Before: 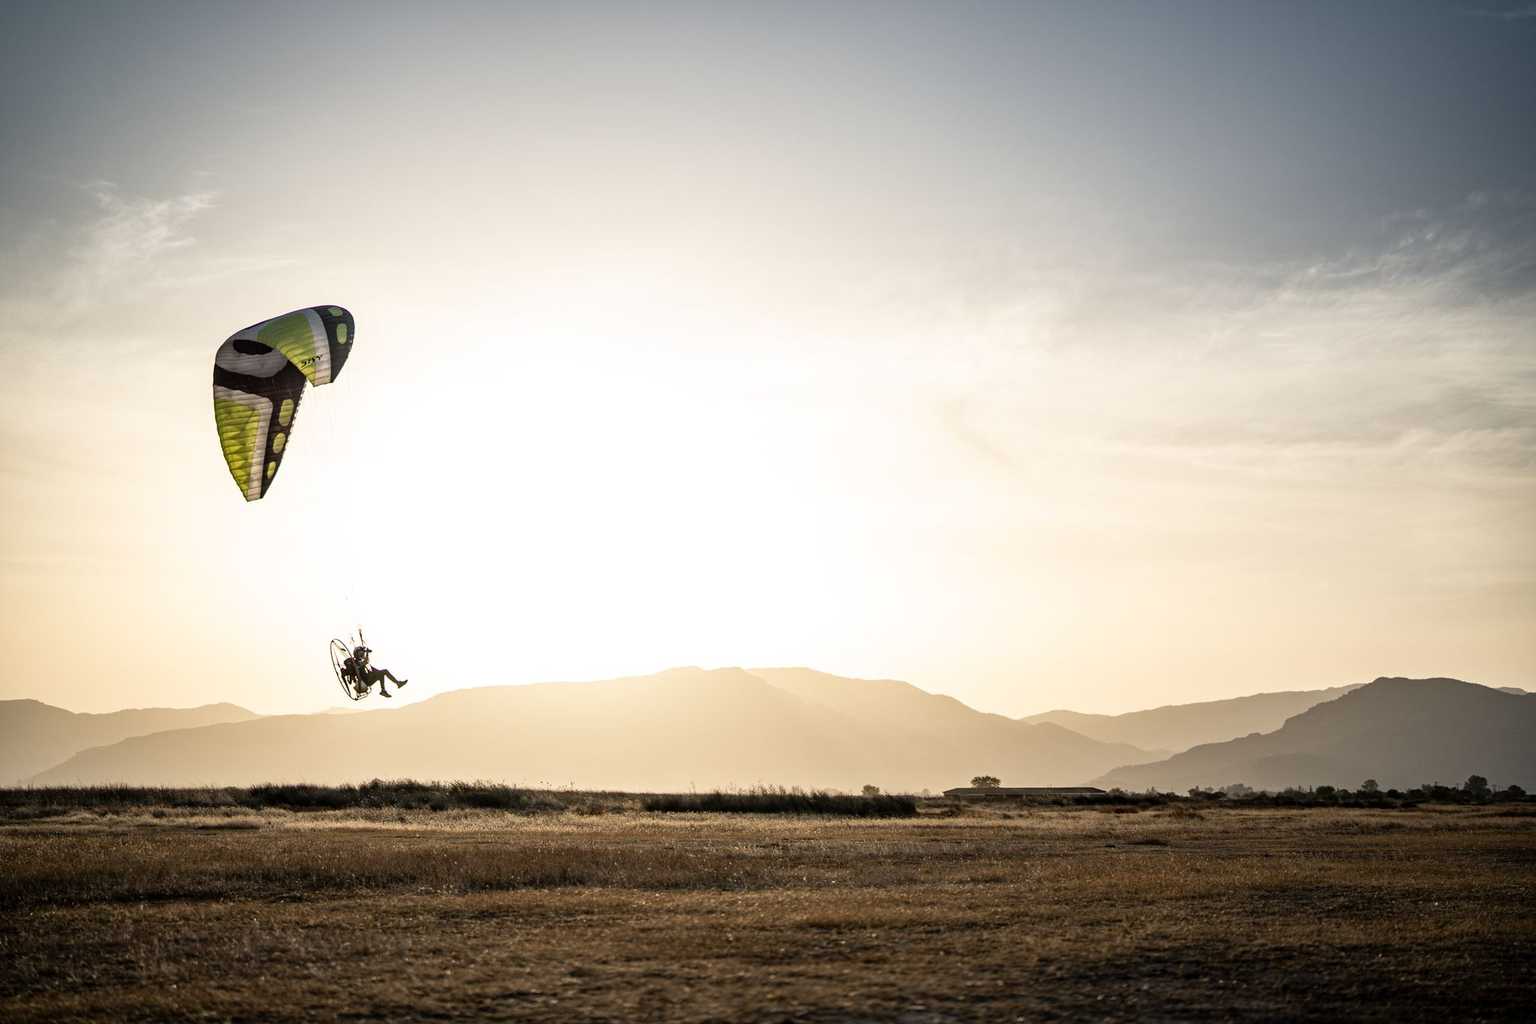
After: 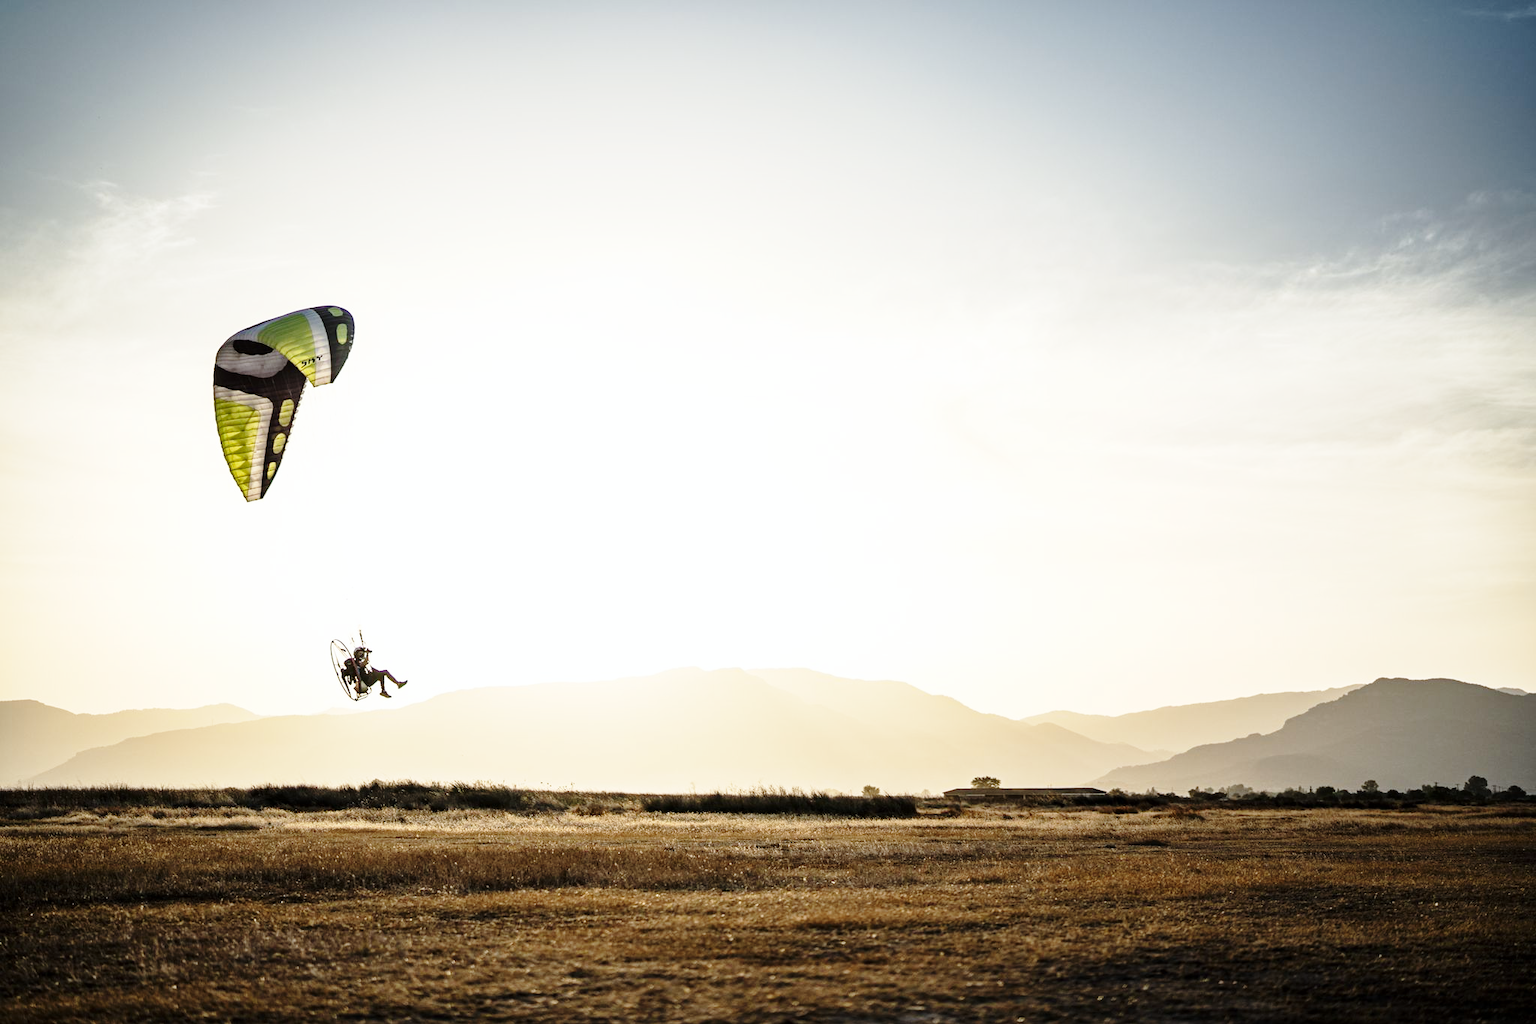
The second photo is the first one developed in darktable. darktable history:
base curve: curves: ch0 [(0, 0) (0.028, 0.03) (0.121, 0.232) (0.46, 0.748) (0.859, 0.968) (1, 1)], preserve colors none
white balance: red 0.978, blue 0.999
